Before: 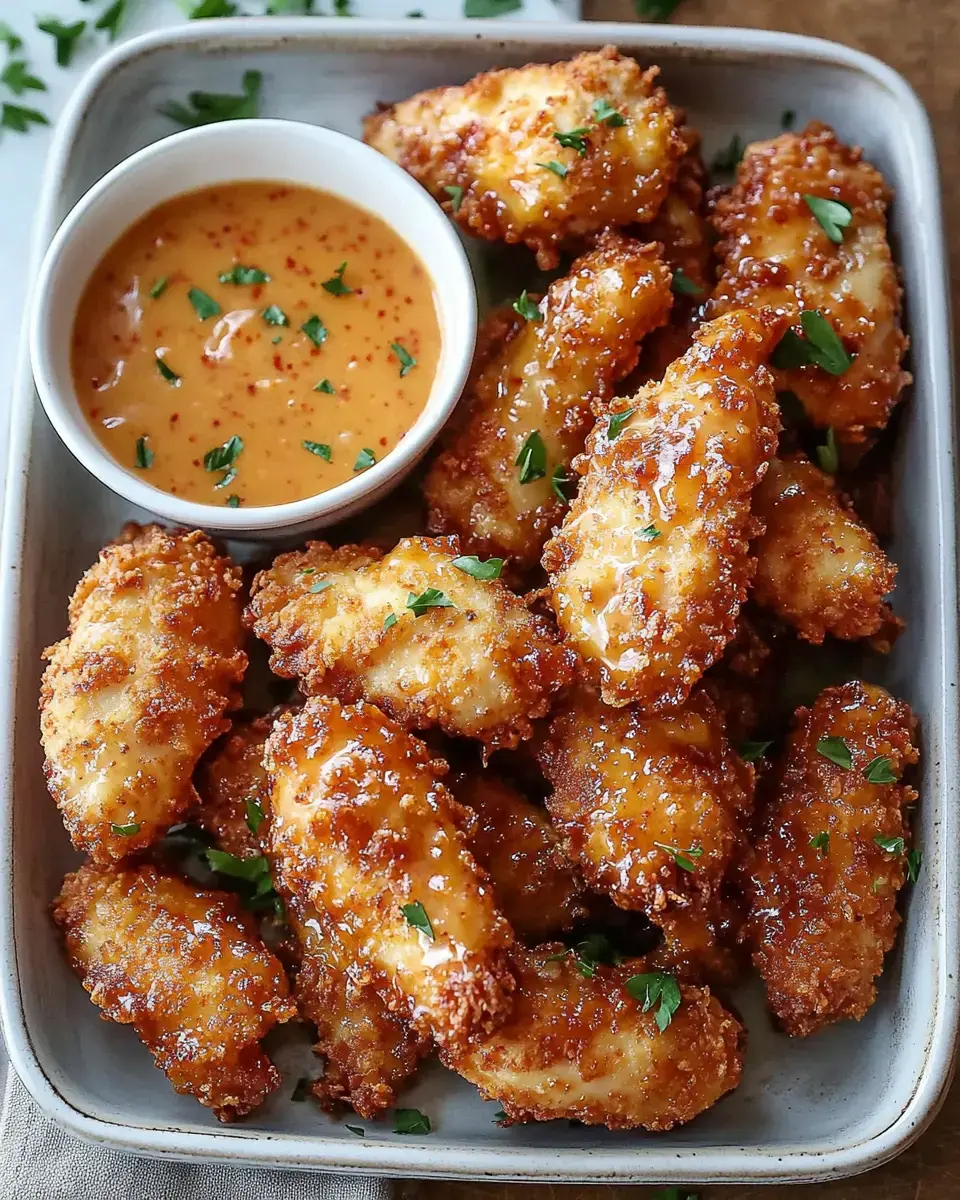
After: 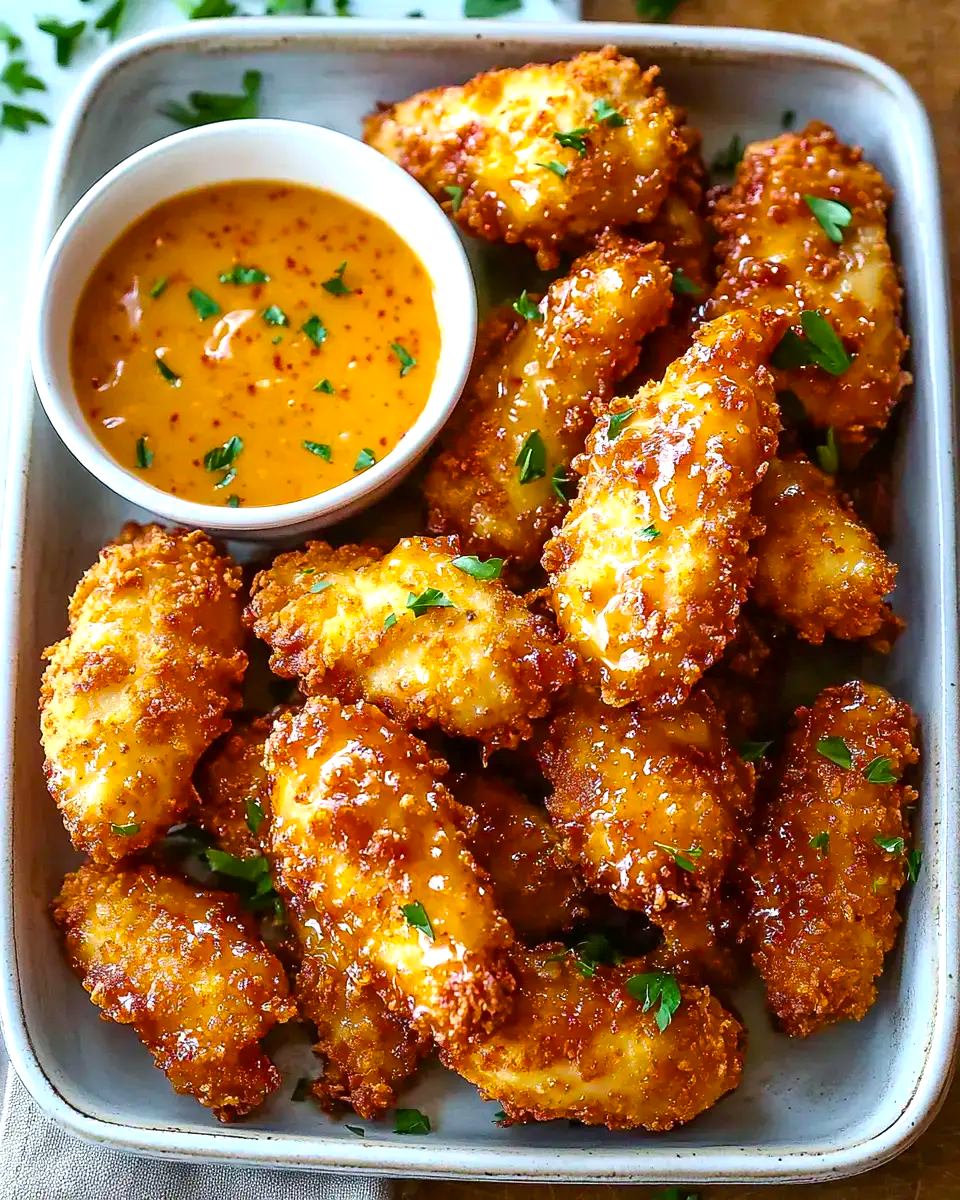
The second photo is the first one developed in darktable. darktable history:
color balance rgb: perceptual saturation grading › global saturation 19.762%, perceptual brilliance grading › global brilliance 12.127%, global vibrance 44.622%
